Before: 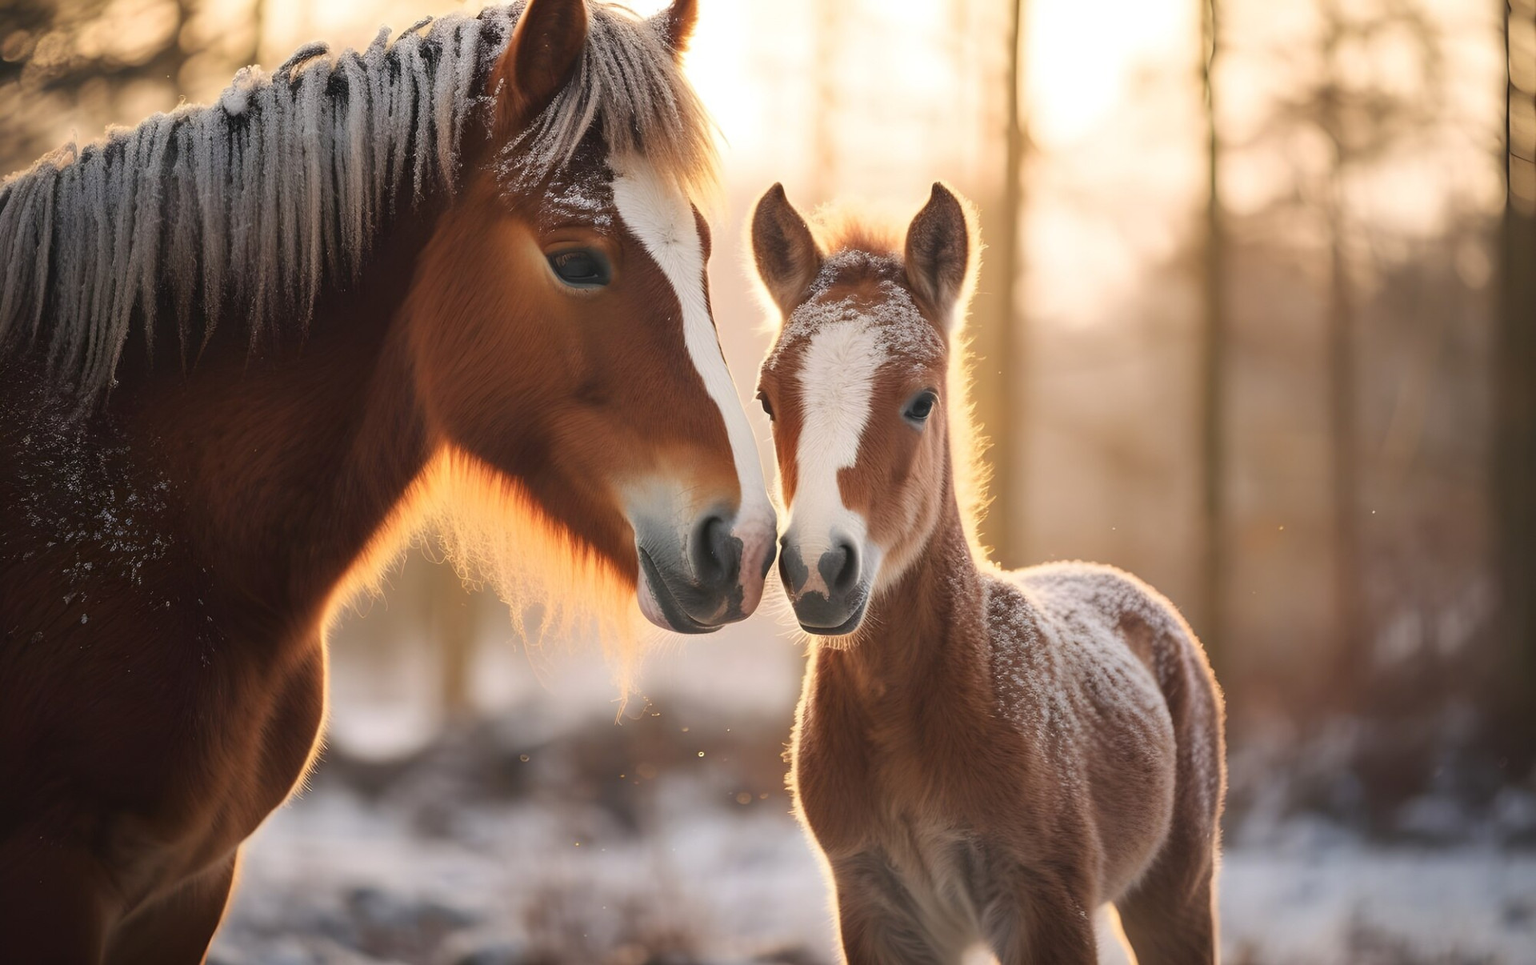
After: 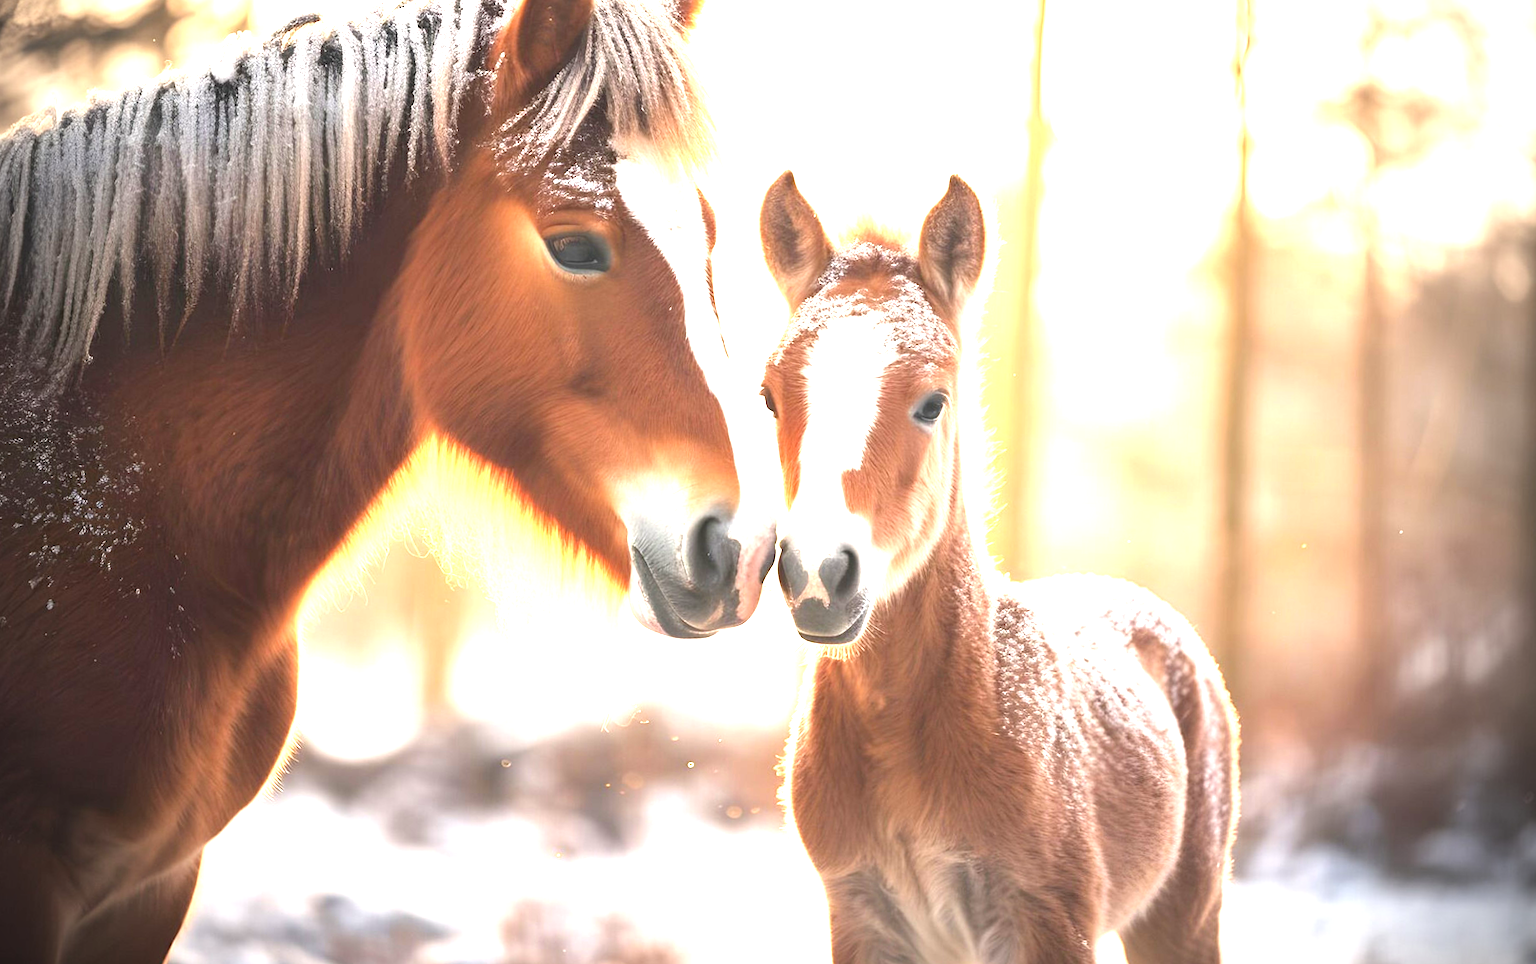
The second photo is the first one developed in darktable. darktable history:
exposure: exposure 1.992 EV, compensate highlight preservation false
crop and rotate: angle -1.66°
vignetting: brightness -0.805, center (-0.031, -0.048)
